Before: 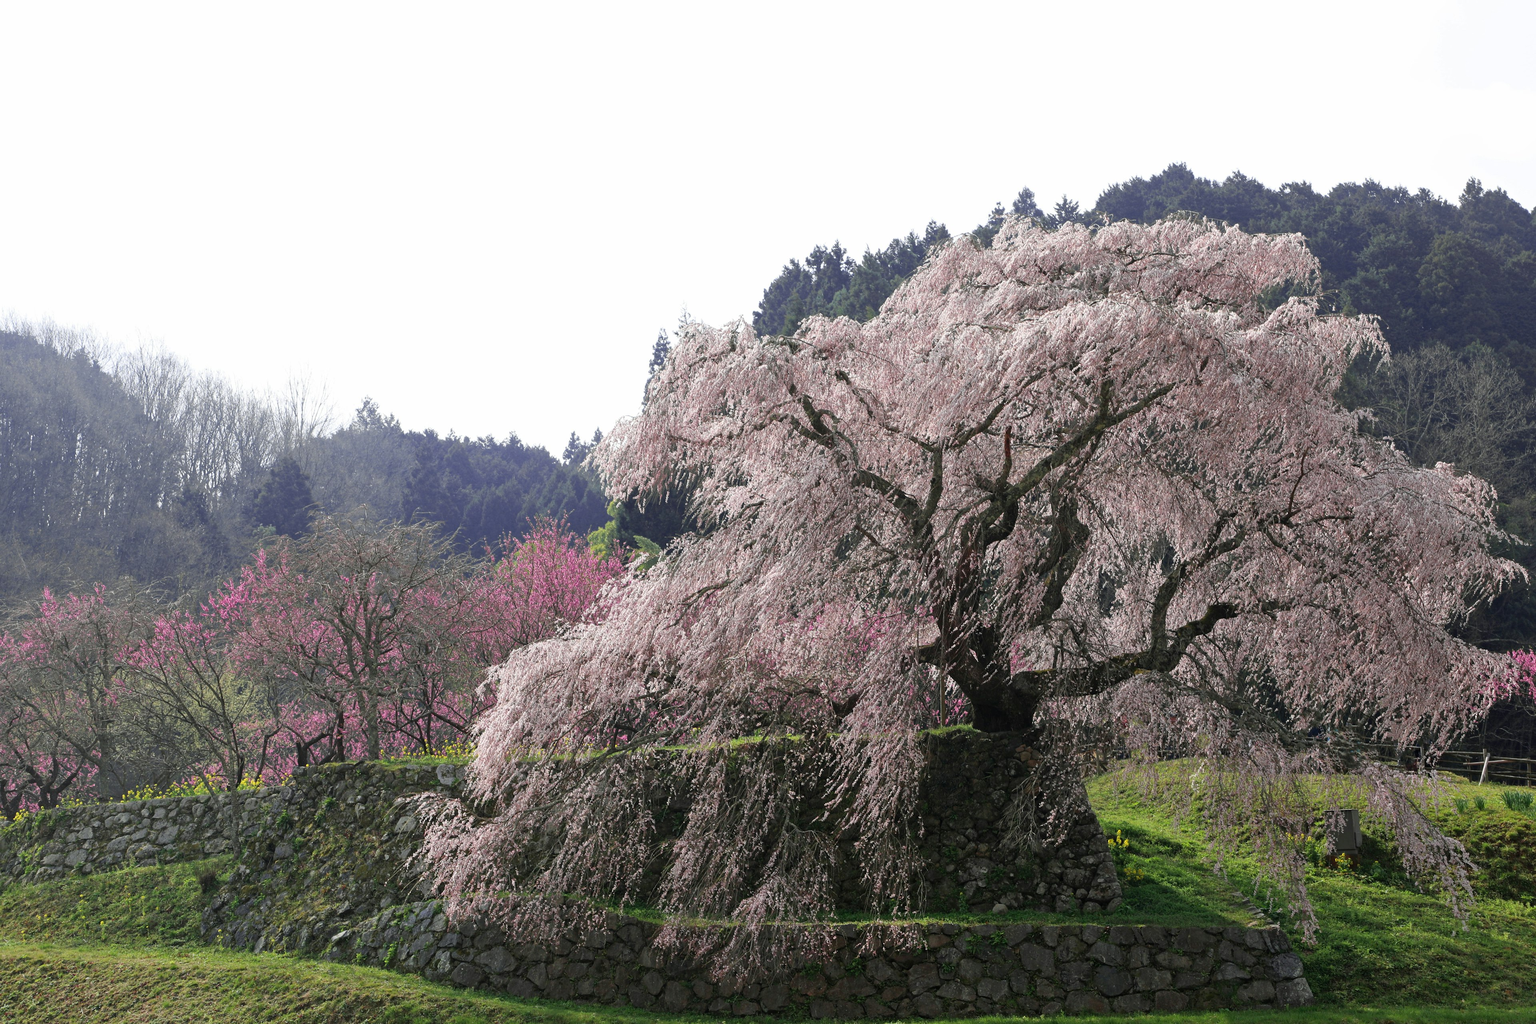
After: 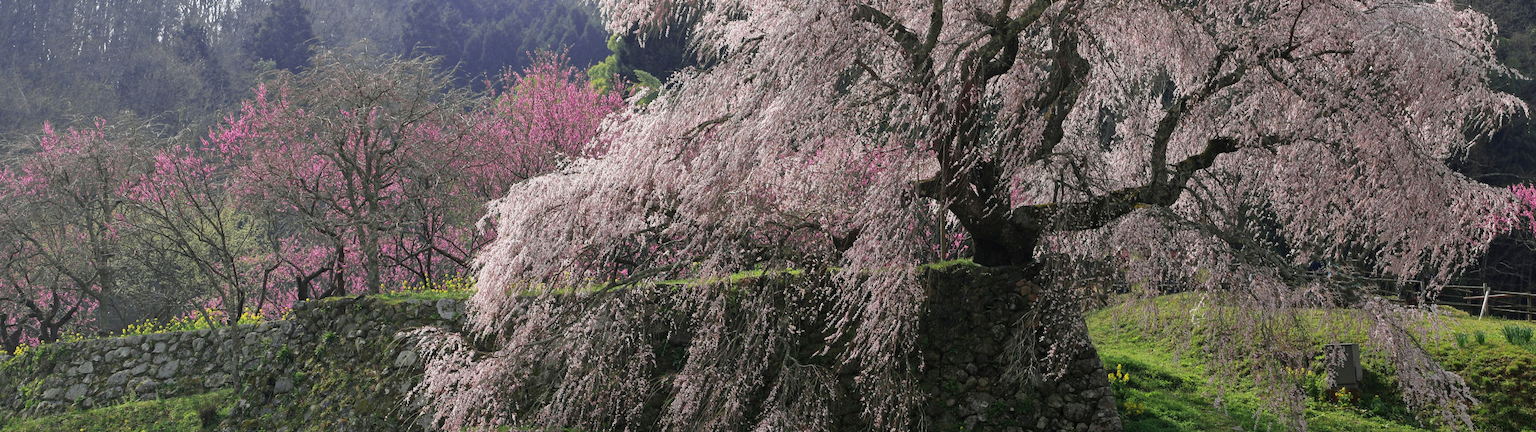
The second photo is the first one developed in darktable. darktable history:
crop: top 45.545%, bottom 12.25%
